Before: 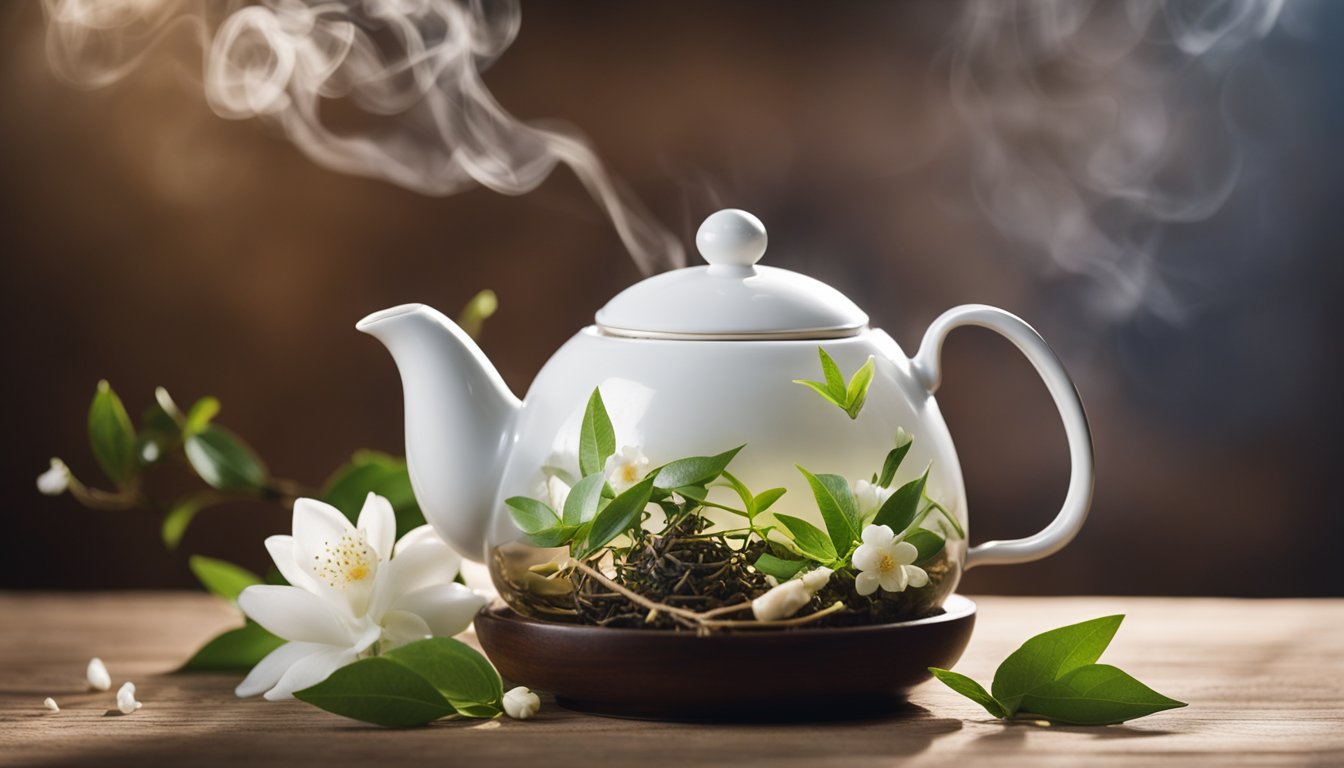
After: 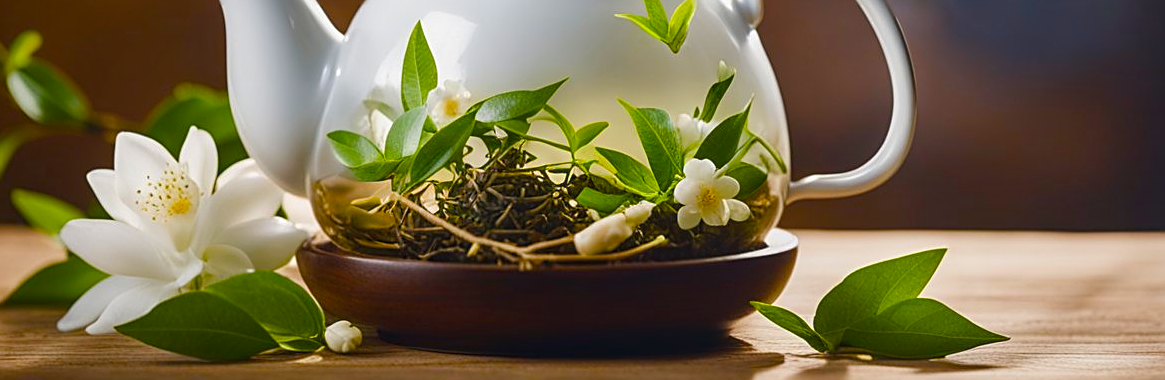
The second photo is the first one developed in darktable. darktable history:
local contrast: detail 109%
sharpen: on, module defaults
color balance rgb: shadows fall-off 102.884%, perceptual saturation grading › global saturation 20%, perceptual saturation grading › highlights -25.545%, perceptual saturation grading › shadows 49.223%, mask middle-gray fulcrum 22.362%, global vibrance 42.472%
crop and rotate: left 13.264%, top 47.678%, bottom 2.755%
